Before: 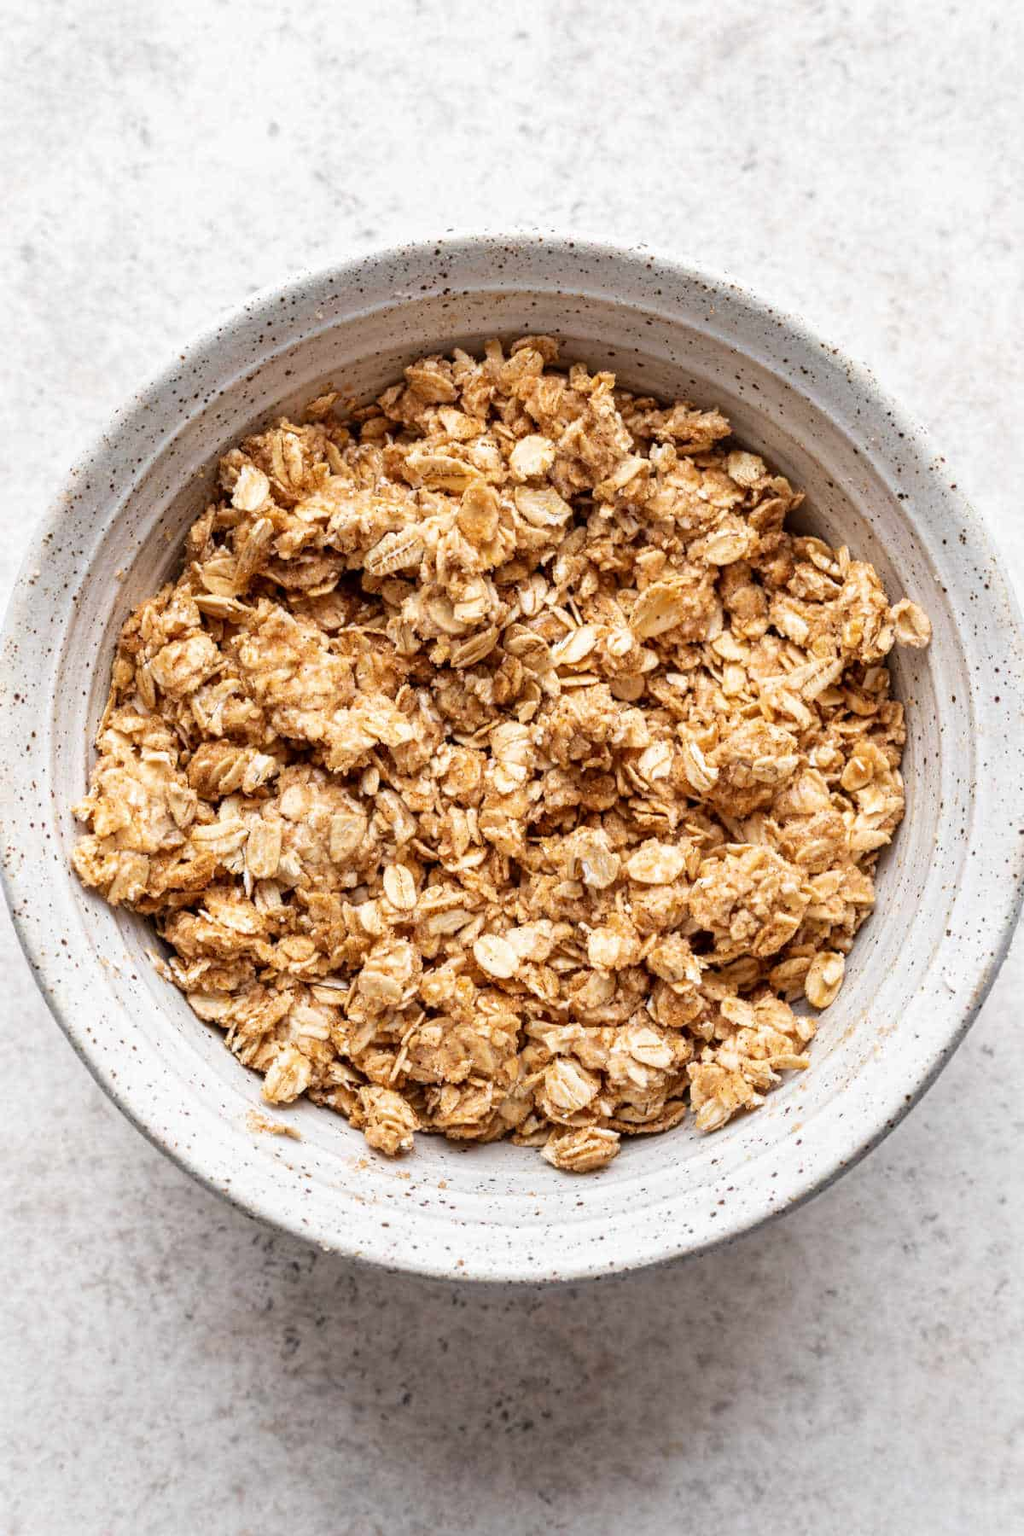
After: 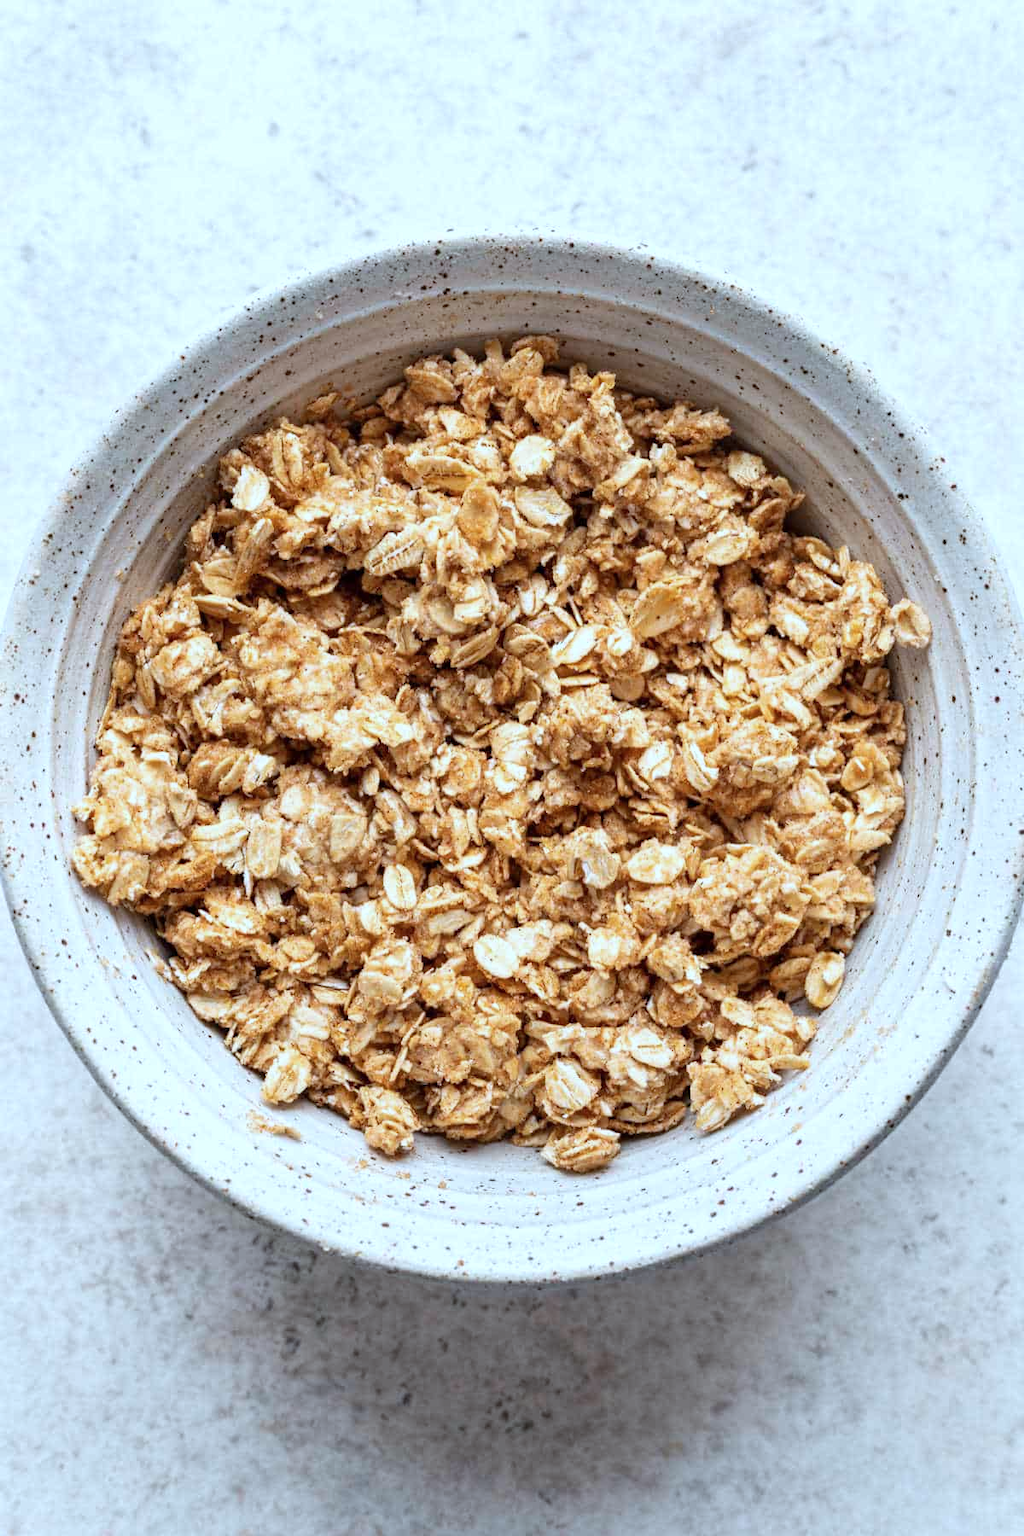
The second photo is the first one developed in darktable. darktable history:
color calibration: illuminant F (fluorescent), F source F9 (Cool White Deluxe 4150 K) – high CRI, x 0.375, y 0.373, temperature 4156.06 K
exposure: exposure 0.018 EV, compensate highlight preservation false
